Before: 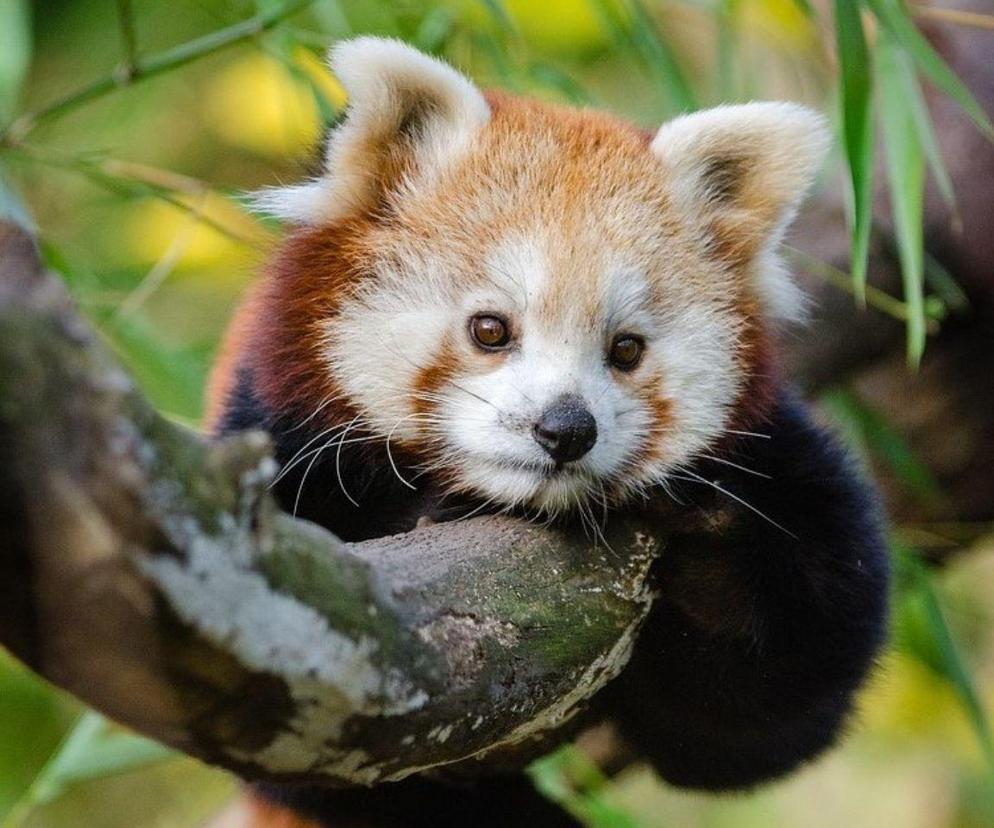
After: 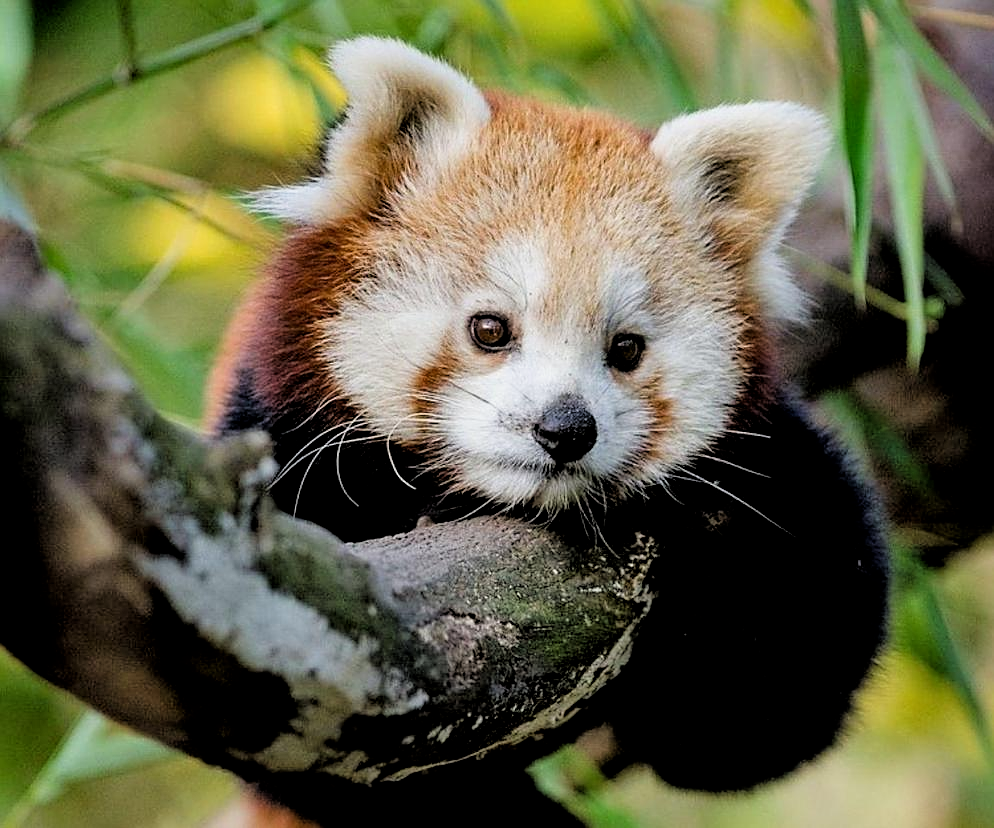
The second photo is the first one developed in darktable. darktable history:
filmic rgb: black relative exposure -3.9 EV, white relative exposure 3.15 EV, threshold 5.95 EV, hardness 2.87, enable highlight reconstruction true
sharpen: on, module defaults
local contrast: mode bilateral grid, contrast 21, coarseness 50, detail 119%, midtone range 0.2
